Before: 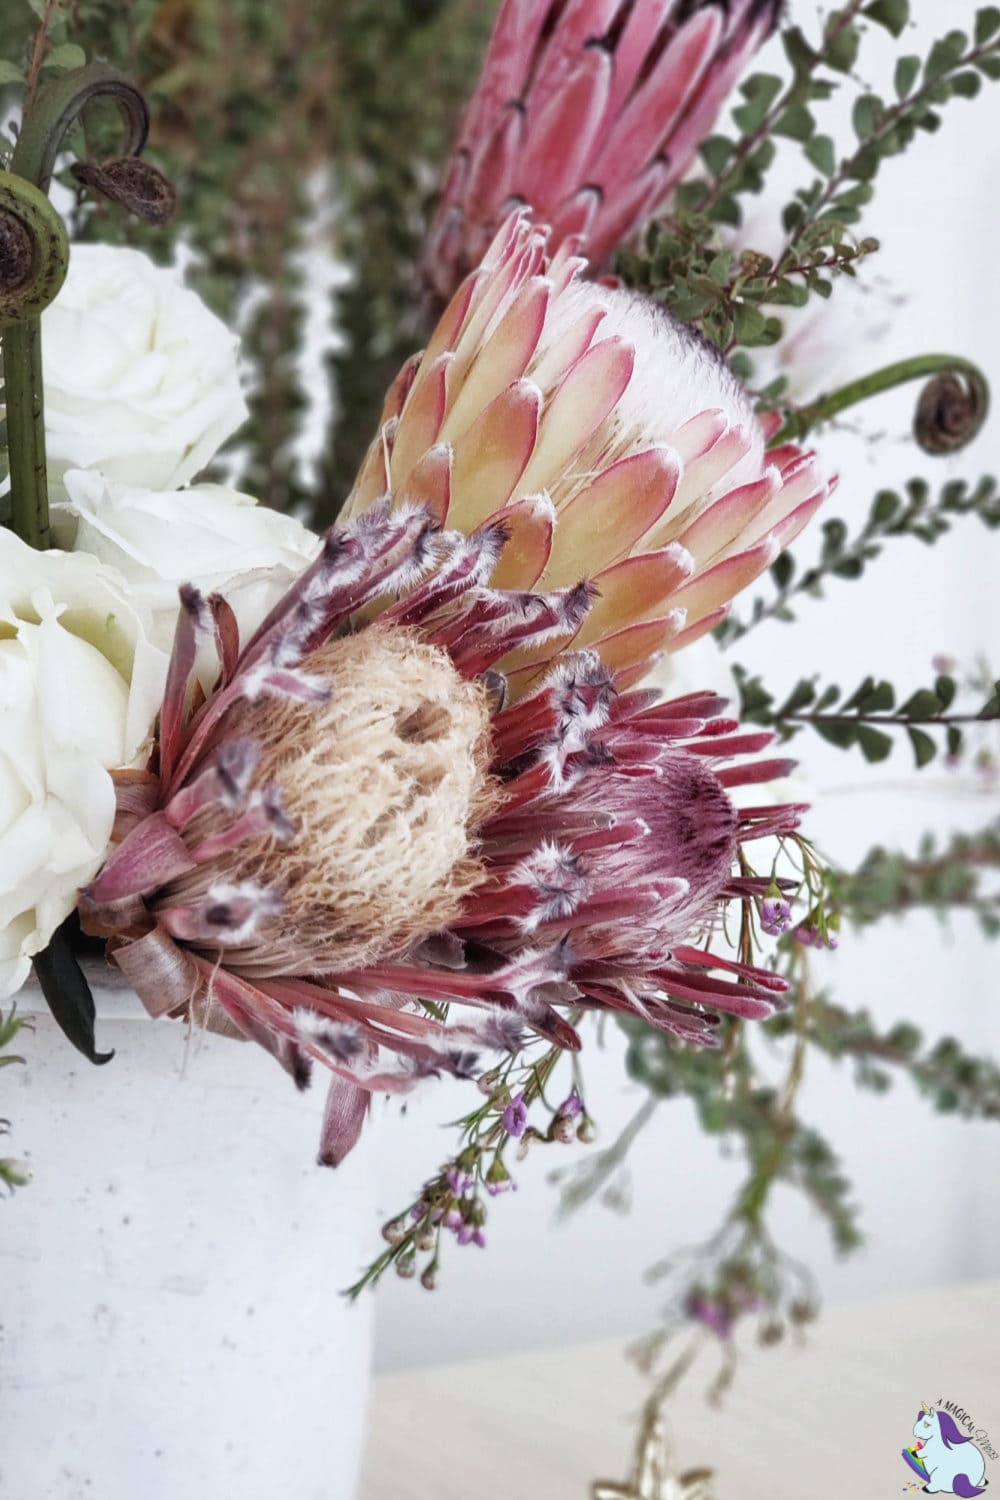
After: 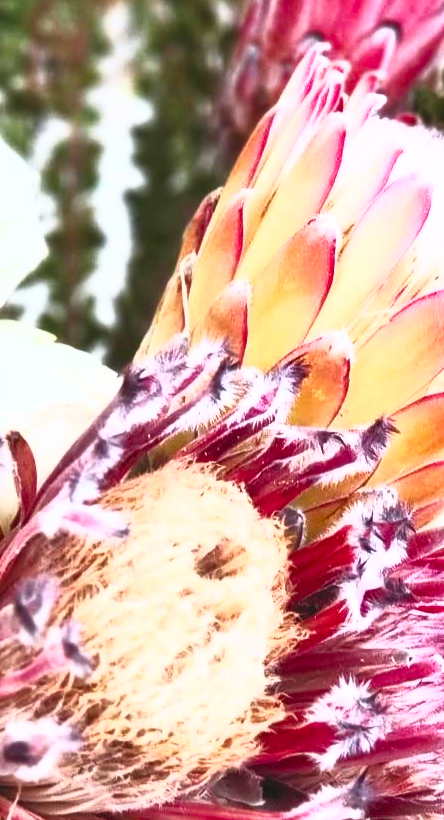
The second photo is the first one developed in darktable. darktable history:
exposure: exposure -0.36 EV, compensate highlight preservation false
crop: left 20.248%, top 10.904%, right 35.343%, bottom 34.406%
contrast brightness saturation: contrast 0.985, brightness 0.999, saturation 0.985
